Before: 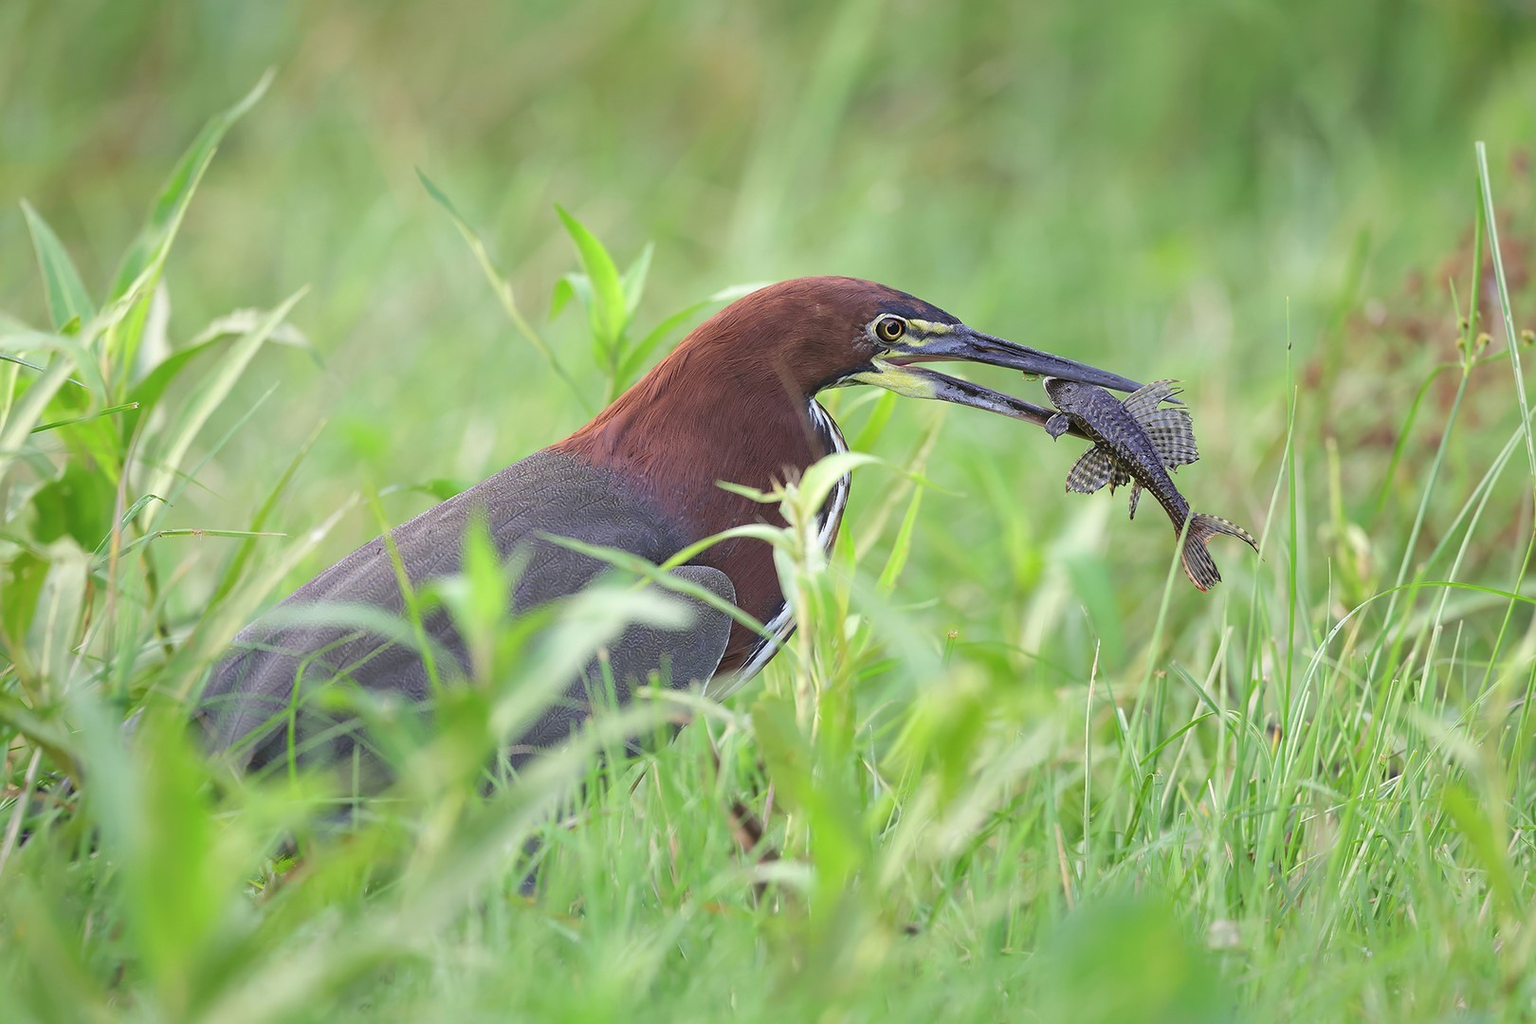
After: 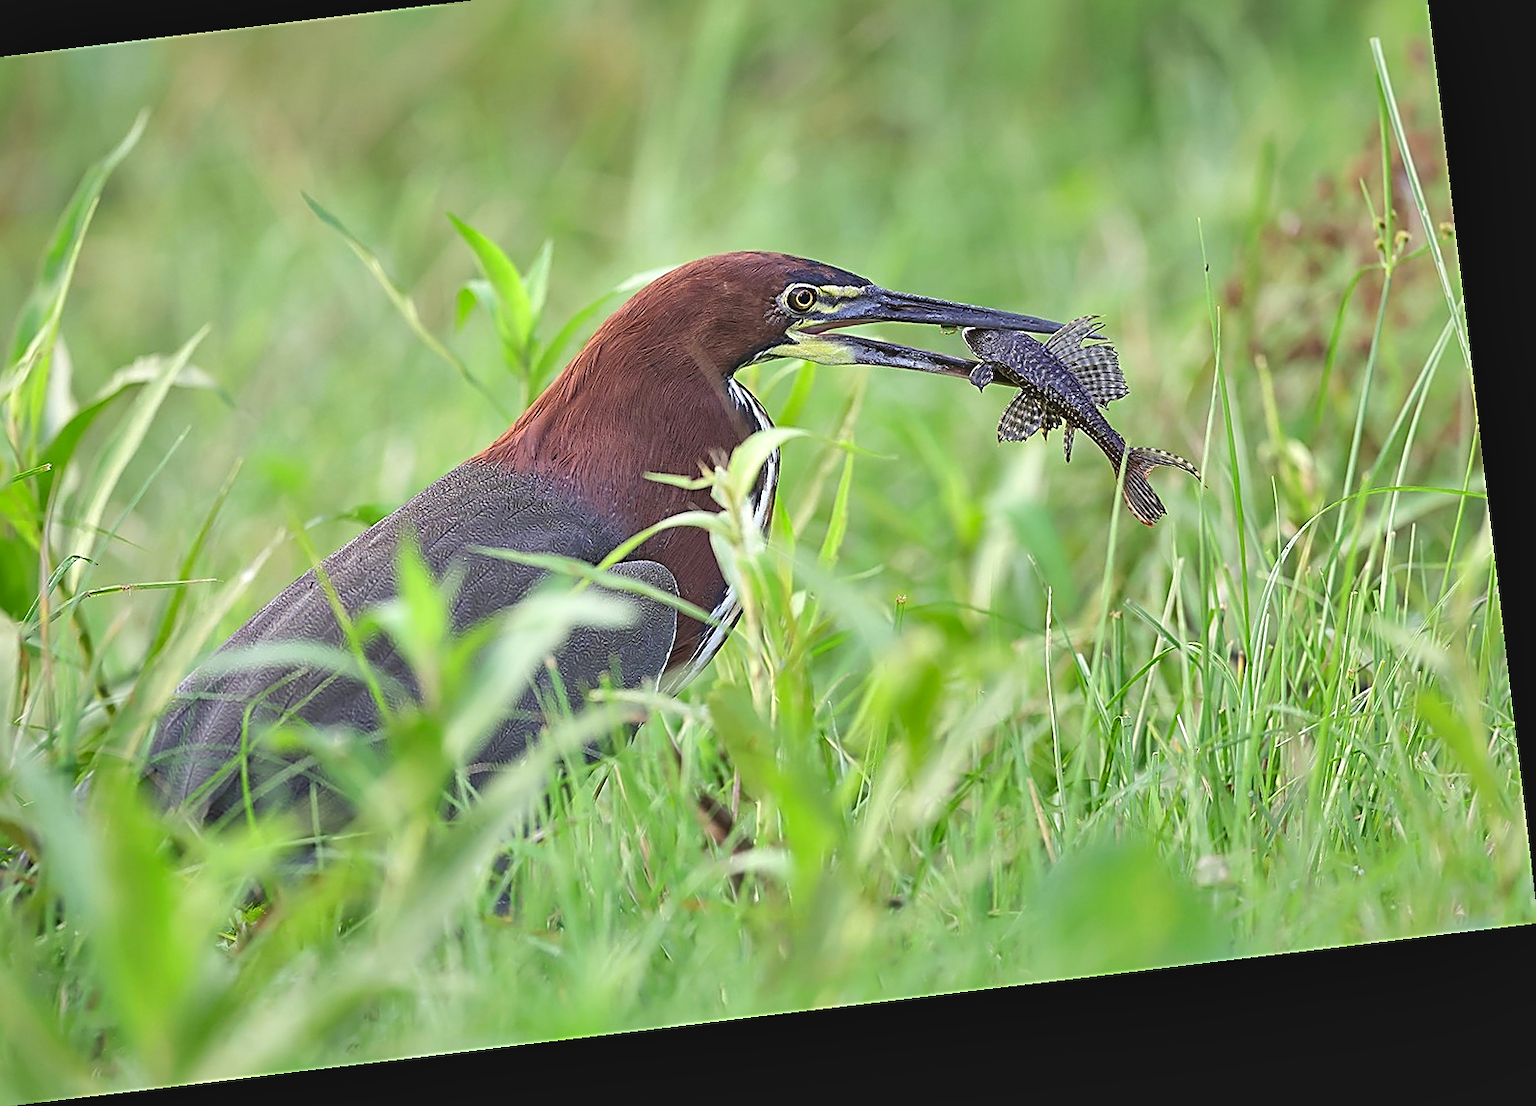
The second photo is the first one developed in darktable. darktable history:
contrast brightness saturation: contrast -0.1, brightness 0.05, saturation 0.08
crop and rotate: left 8.262%, top 9.226%
rotate and perspective: rotation -6.83°, automatic cropping off
local contrast: mode bilateral grid, contrast 50, coarseness 50, detail 150%, midtone range 0.2
shadows and highlights: radius 125.46, shadows 30.51, highlights -30.51, low approximation 0.01, soften with gaussian
sharpen: amount 1
